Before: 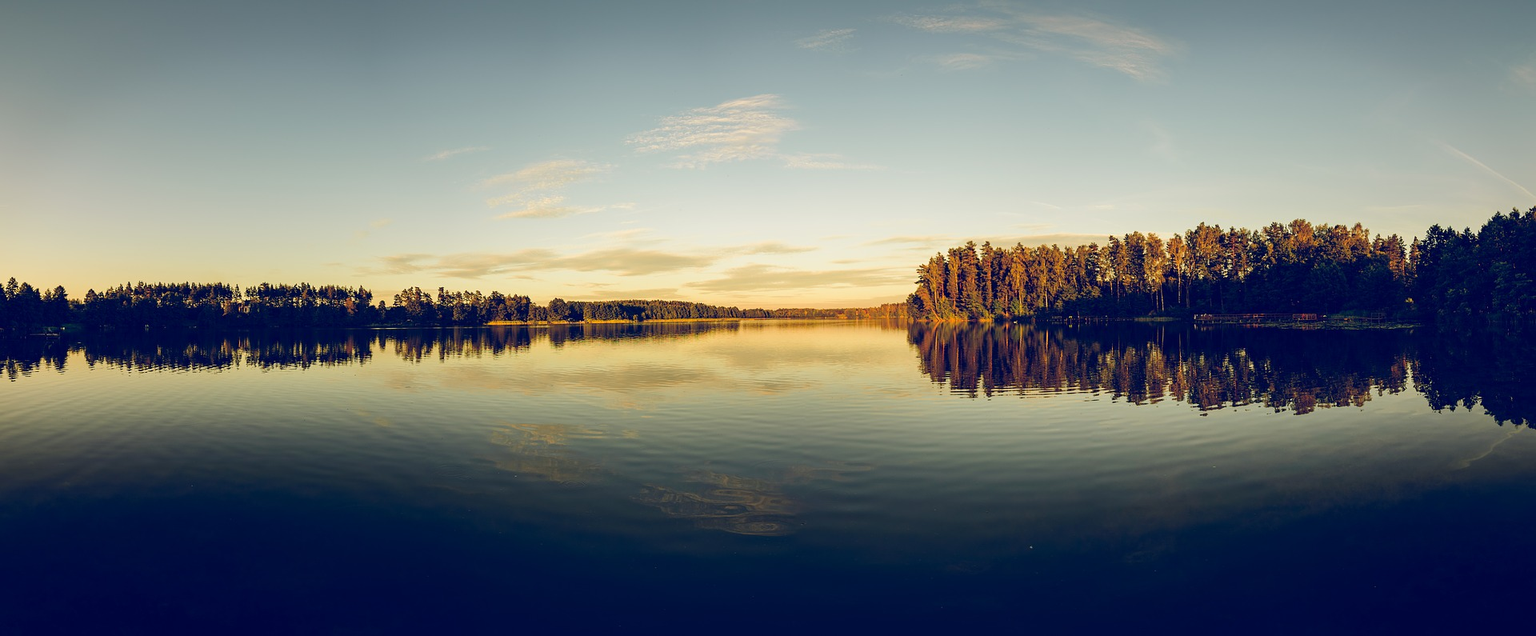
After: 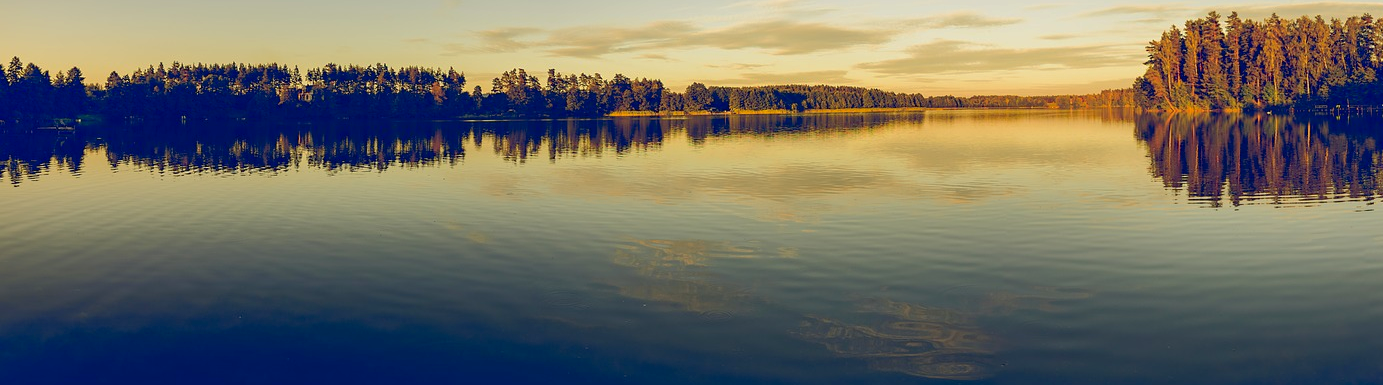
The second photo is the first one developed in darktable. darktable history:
crop: top 36.498%, right 27.964%, bottom 14.995%
shadows and highlights: on, module defaults
tone equalizer: on, module defaults
